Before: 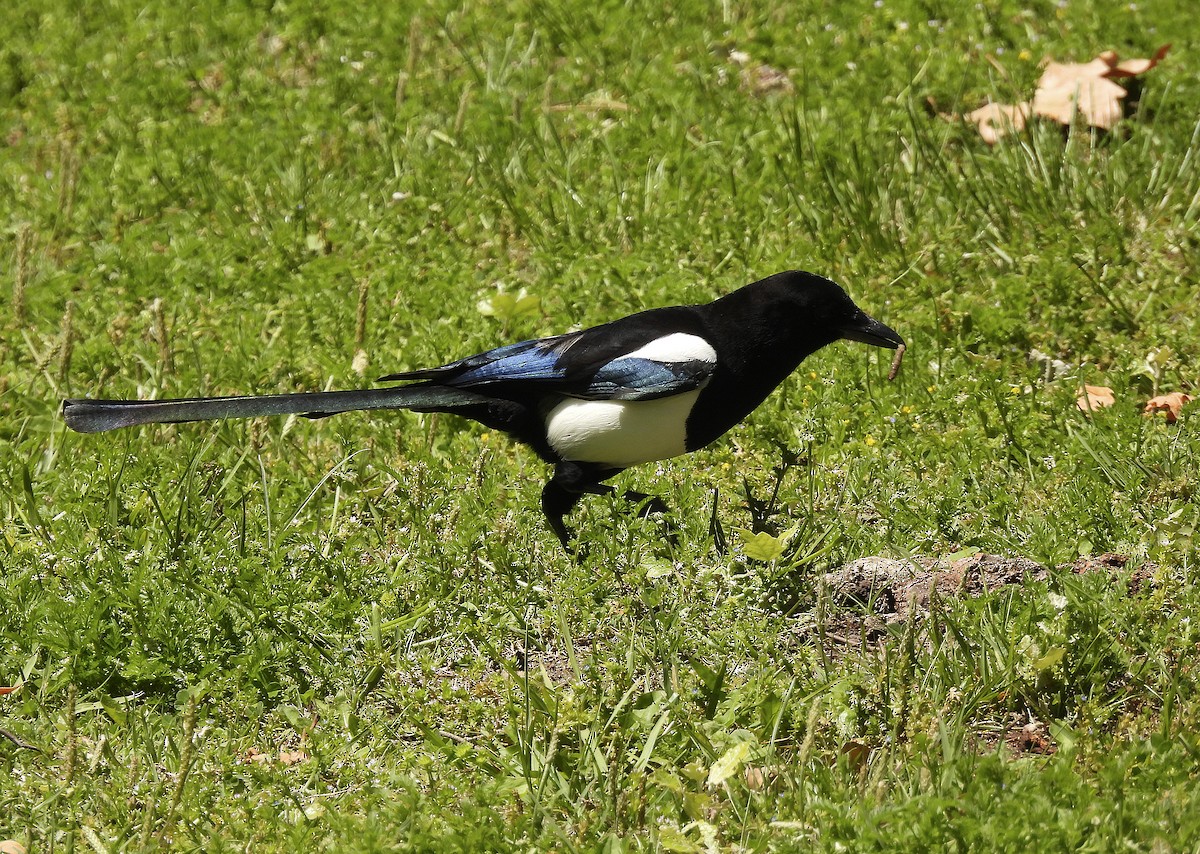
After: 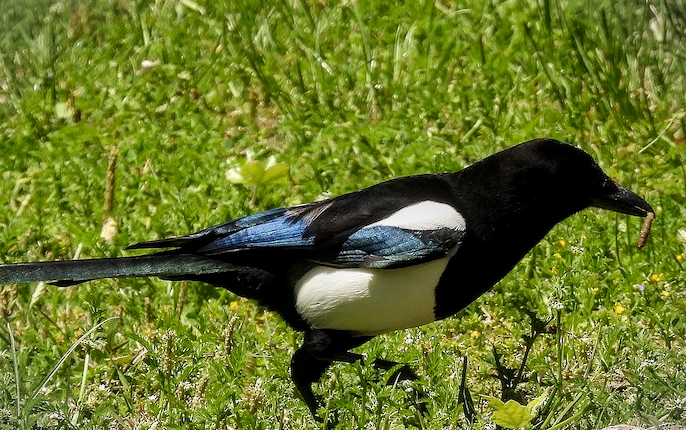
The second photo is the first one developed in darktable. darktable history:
vignetting: fall-off start 100%, brightness -0.282, width/height ratio 1.31
crop: left 20.932%, top 15.471%, right 21.848%, bottom 34.081%
local contrast: on, module defaults
